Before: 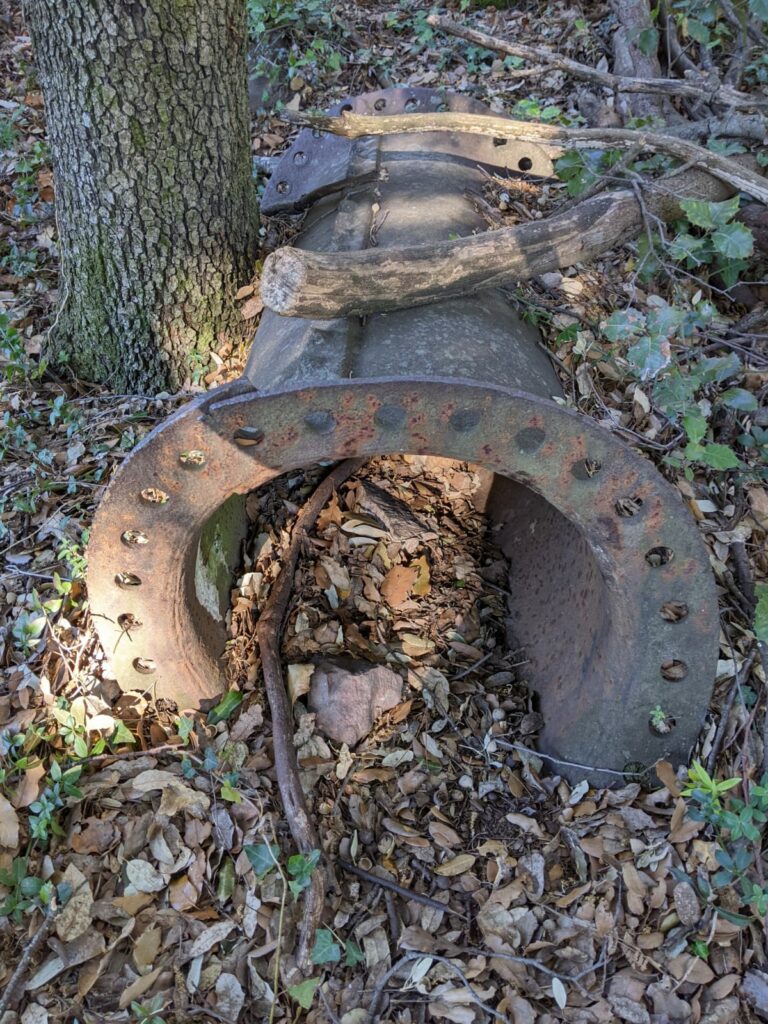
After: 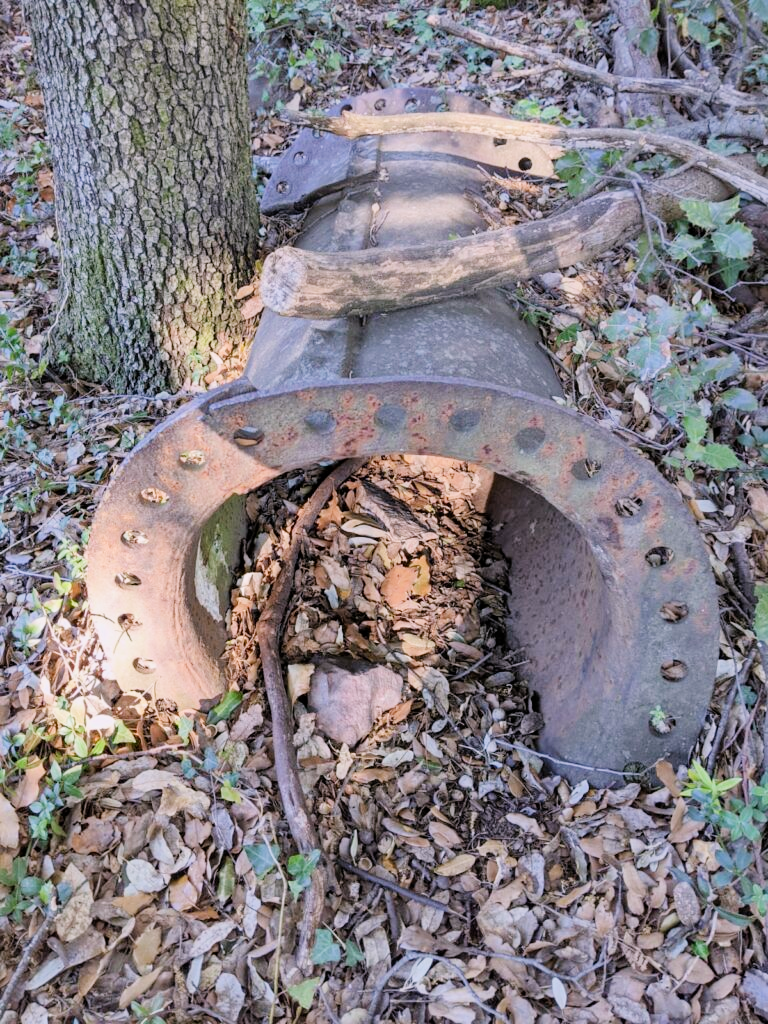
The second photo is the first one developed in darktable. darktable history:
white balance: red 1.05, blue 1.072
filmic rgb: black relative exposure -7.65 EV, white relative exposure 4.56 EV, hardness 3.61
exposure: exposure 1 EV, compensate highlight preservation false
